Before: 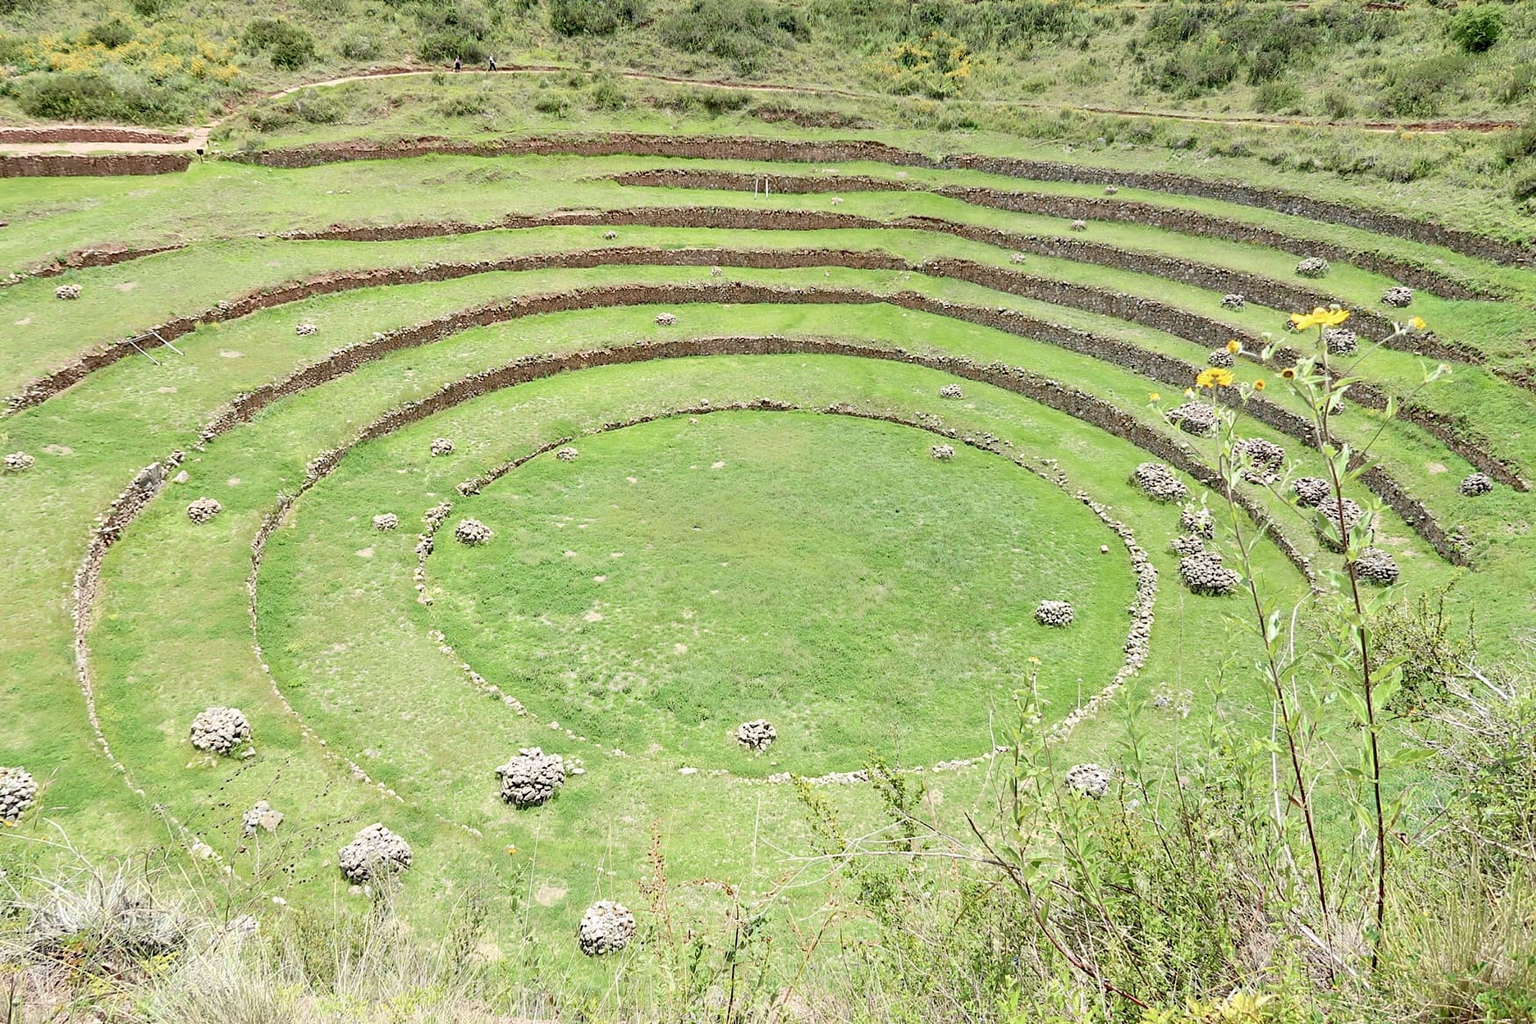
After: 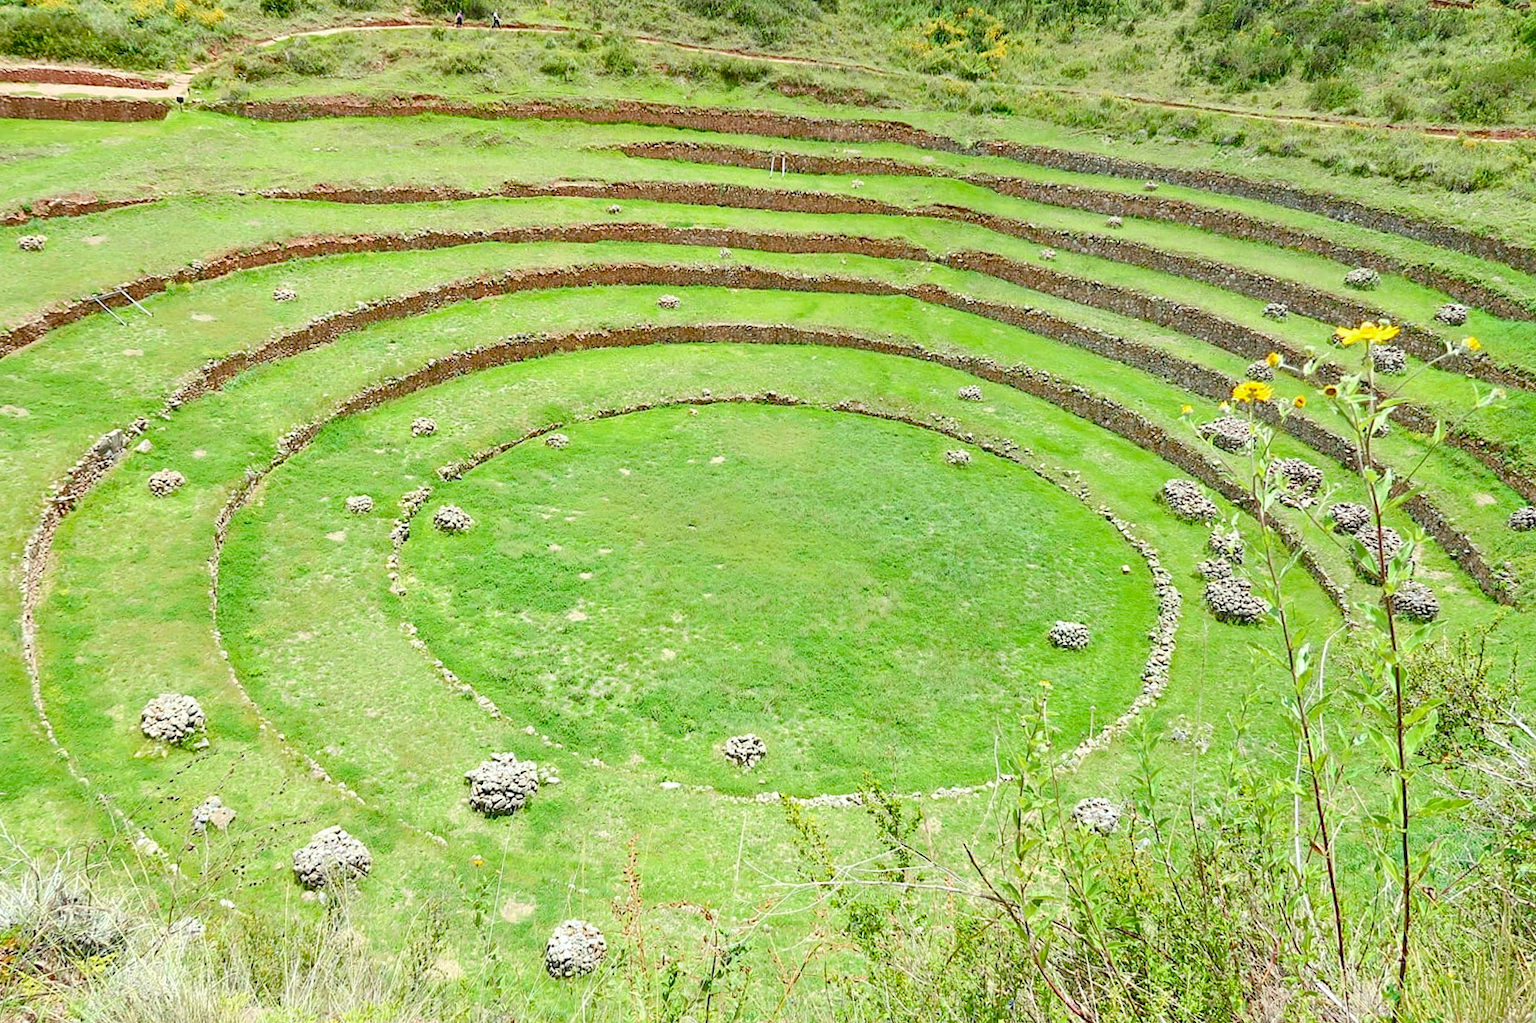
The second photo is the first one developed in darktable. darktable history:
crop and rotate: angle -2.68°
color balance rgb: perceptual saturation grading › global saturation 0.865%, perceptual saturation grading › mid-tones 6.1%, perceptual saturation grading › shadows 72.242%, global vibrance 20%
exposure: black level correction -0.008, exposure 0.068 EV, compensate highlight preservation false
color calibration: illuminant Planckian (black body), x 0.352, y 0.351, temperature 4830.97 K
